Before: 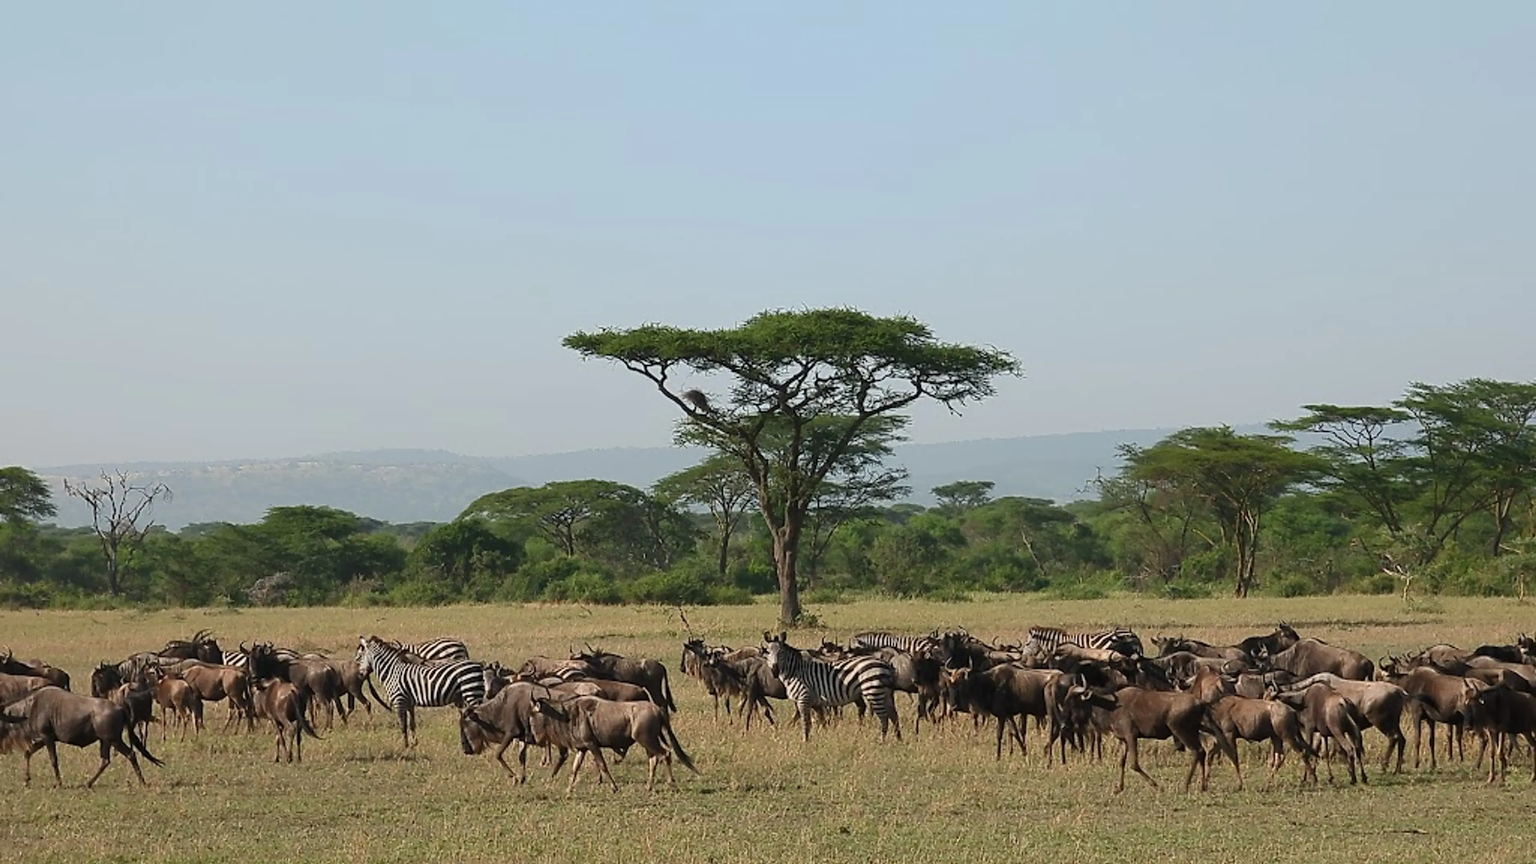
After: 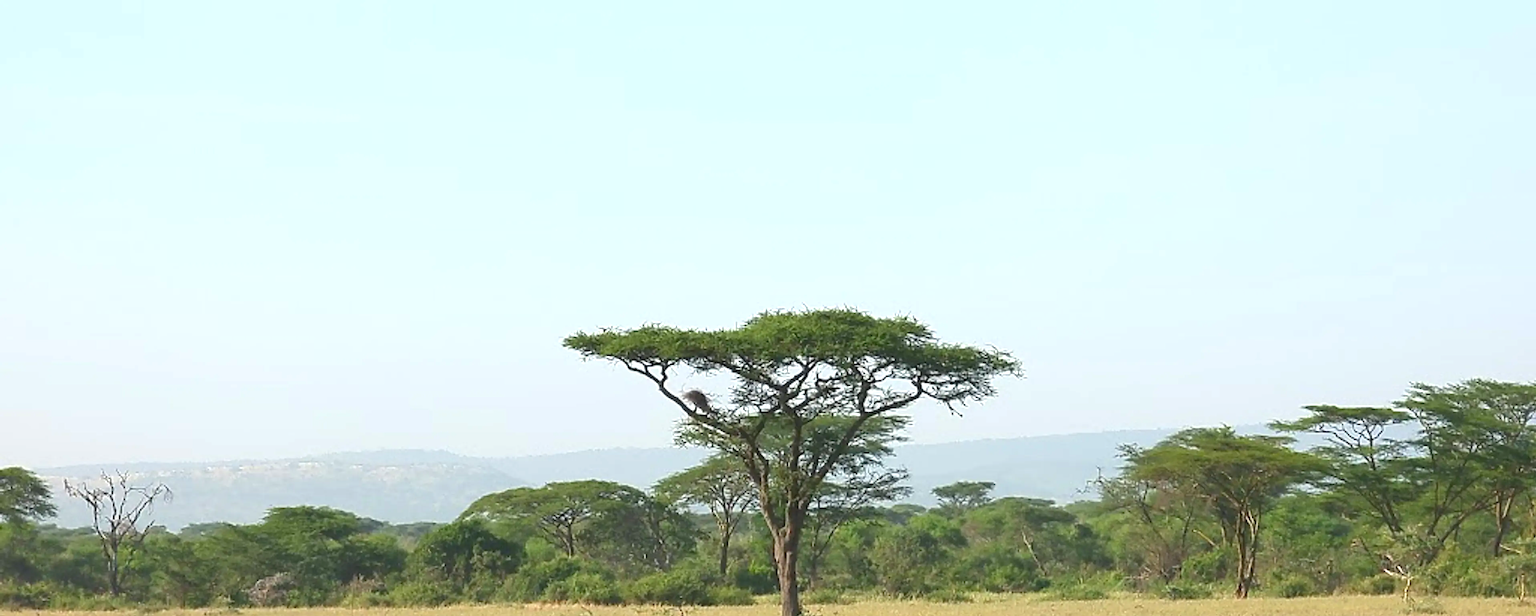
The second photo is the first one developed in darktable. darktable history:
crop: bottom 28.576%
exposure: black level correction 0.001, exposure 1.05 EV, compensate exposure bias true, compensate highlight preservation false
contrast brightness saturation: contrast -0.11
